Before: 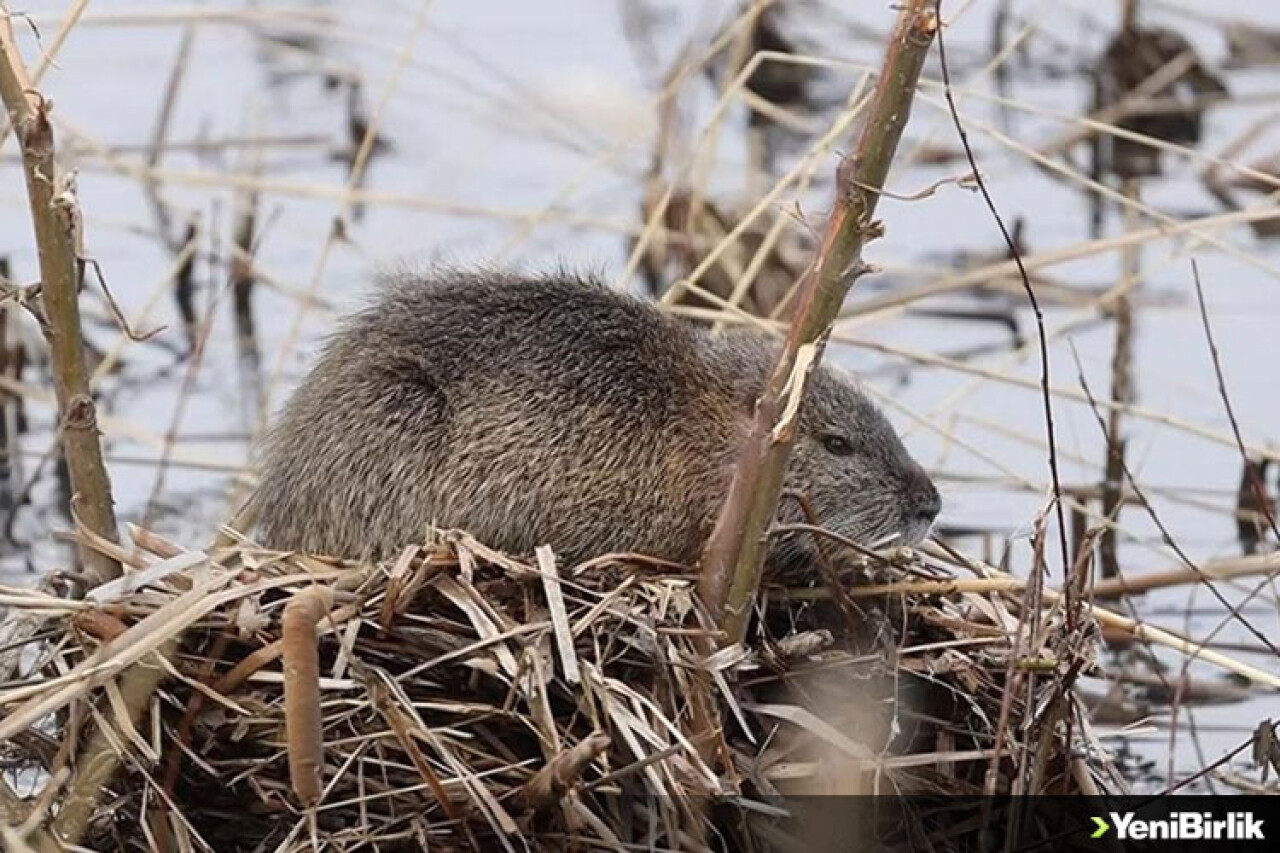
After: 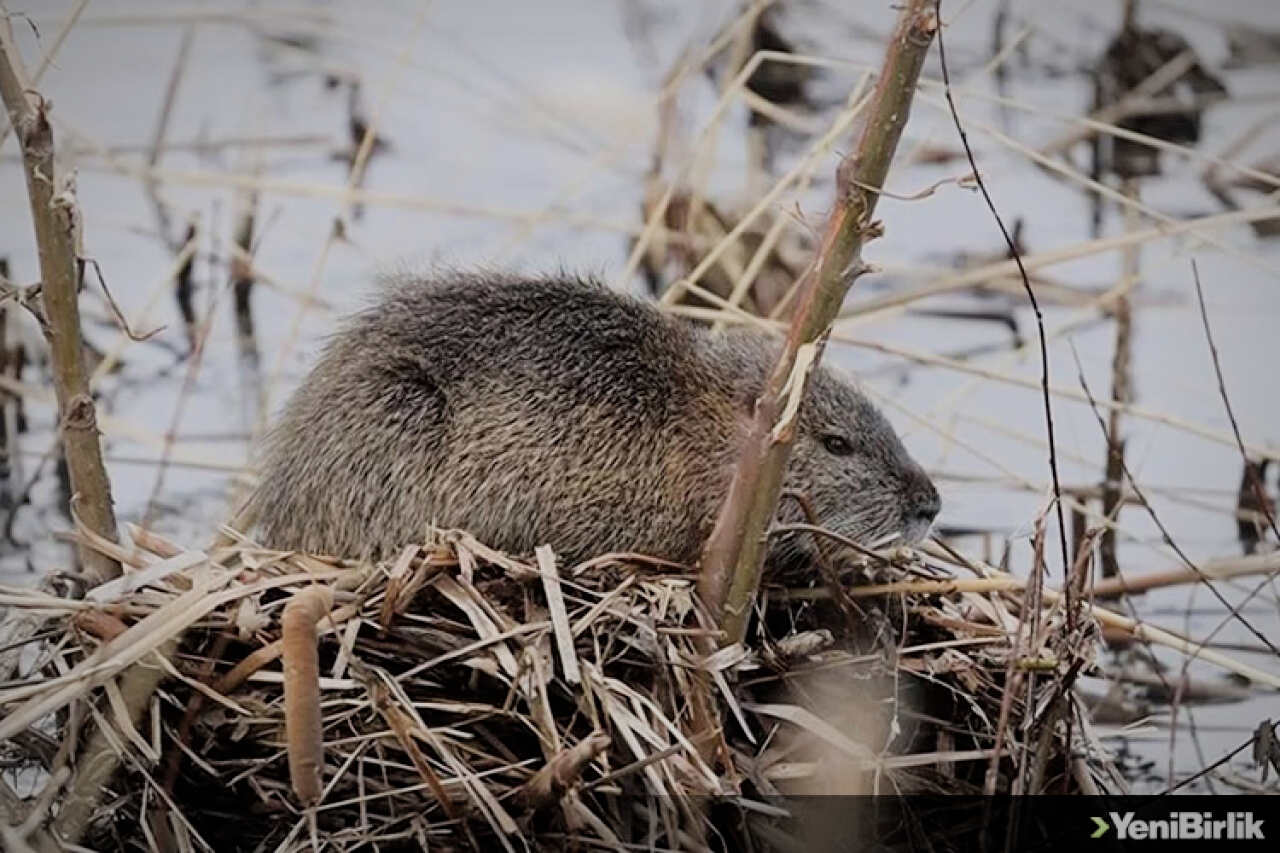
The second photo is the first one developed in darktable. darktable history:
vignetting: fall-off radius 60.27%, automatic ratio true
filmic rgb: black relative exposure -7.65 EV, white relative exposure 4.56 EV, threshold 3.06 EV, hardness 3.61, iterations of high-quality reconstruction 0, enable highlight reconstruction true
